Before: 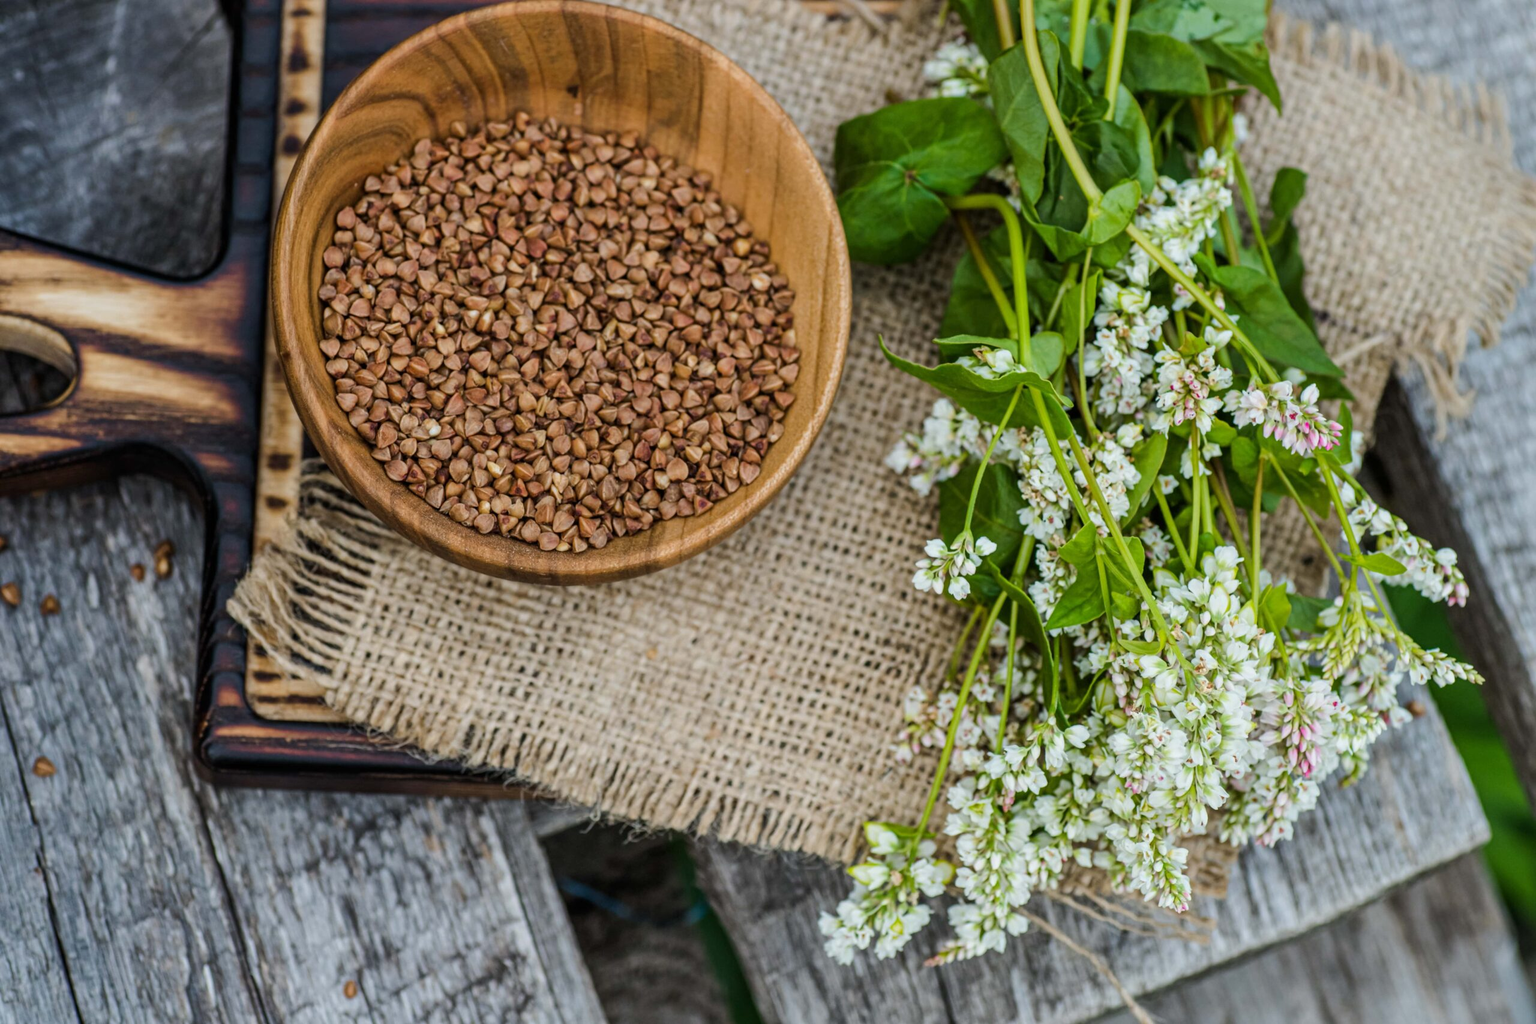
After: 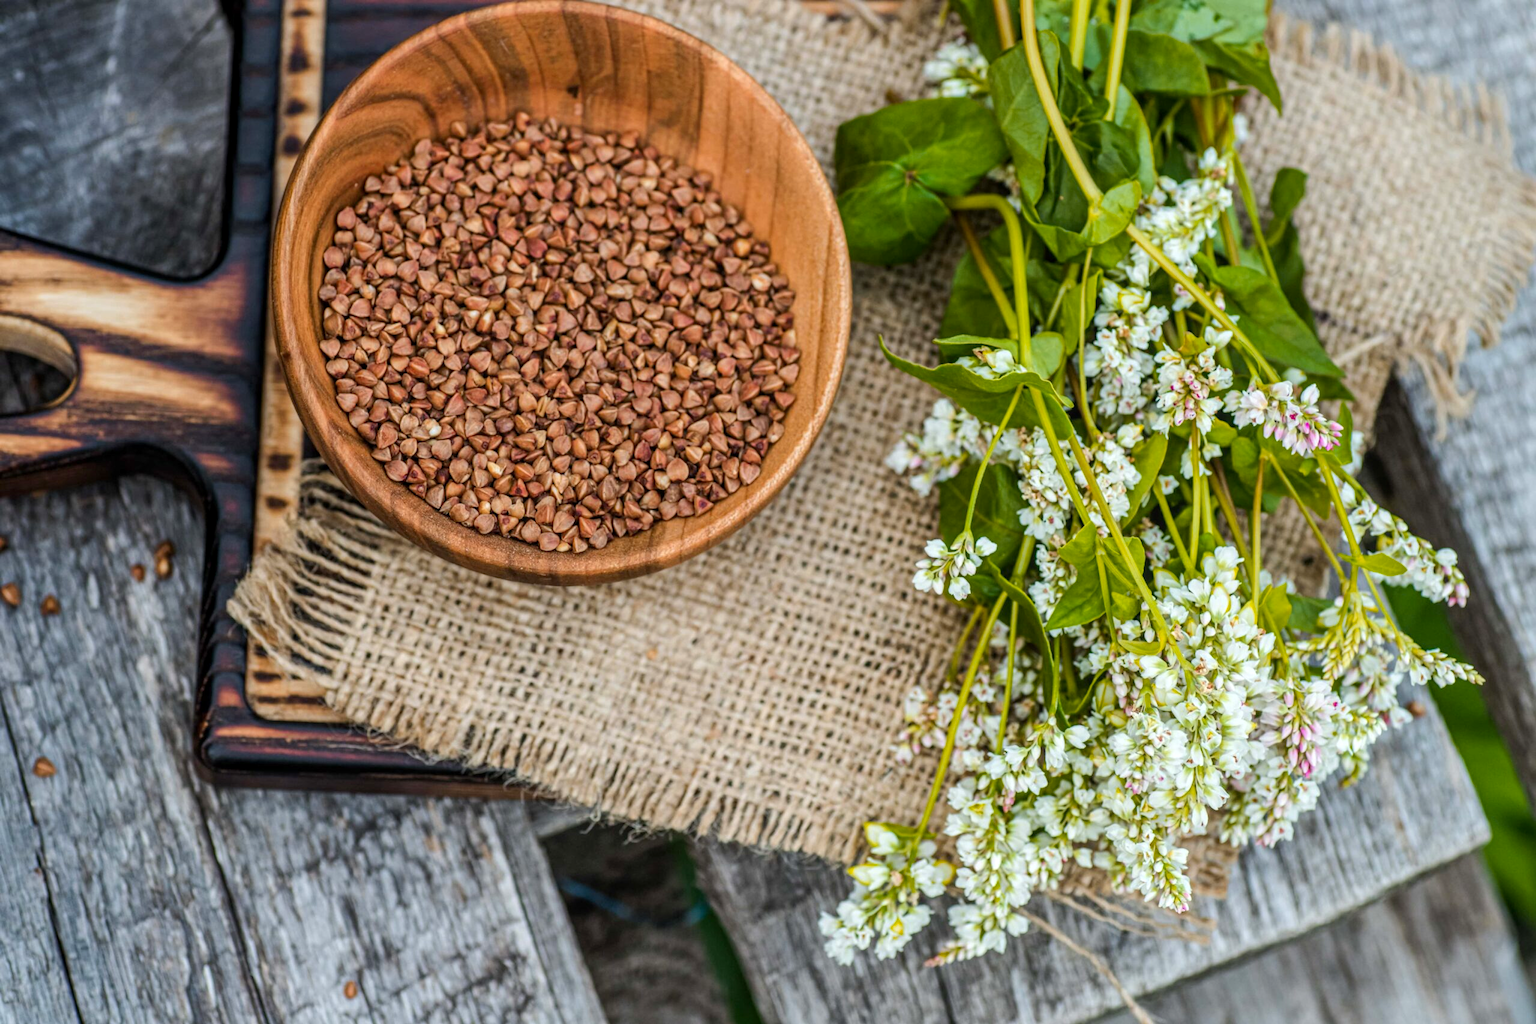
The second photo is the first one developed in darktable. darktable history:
exposure: black level correction 0.001, exposure 0.298 EV, compensate highlight preservation false
local contrast: detail 110%
color zones: curves: ch1 [(0.239, 0.552) (0.75, 0.5)]; ch2 [(0.25, 0.462) (0.749, 0.457)]
